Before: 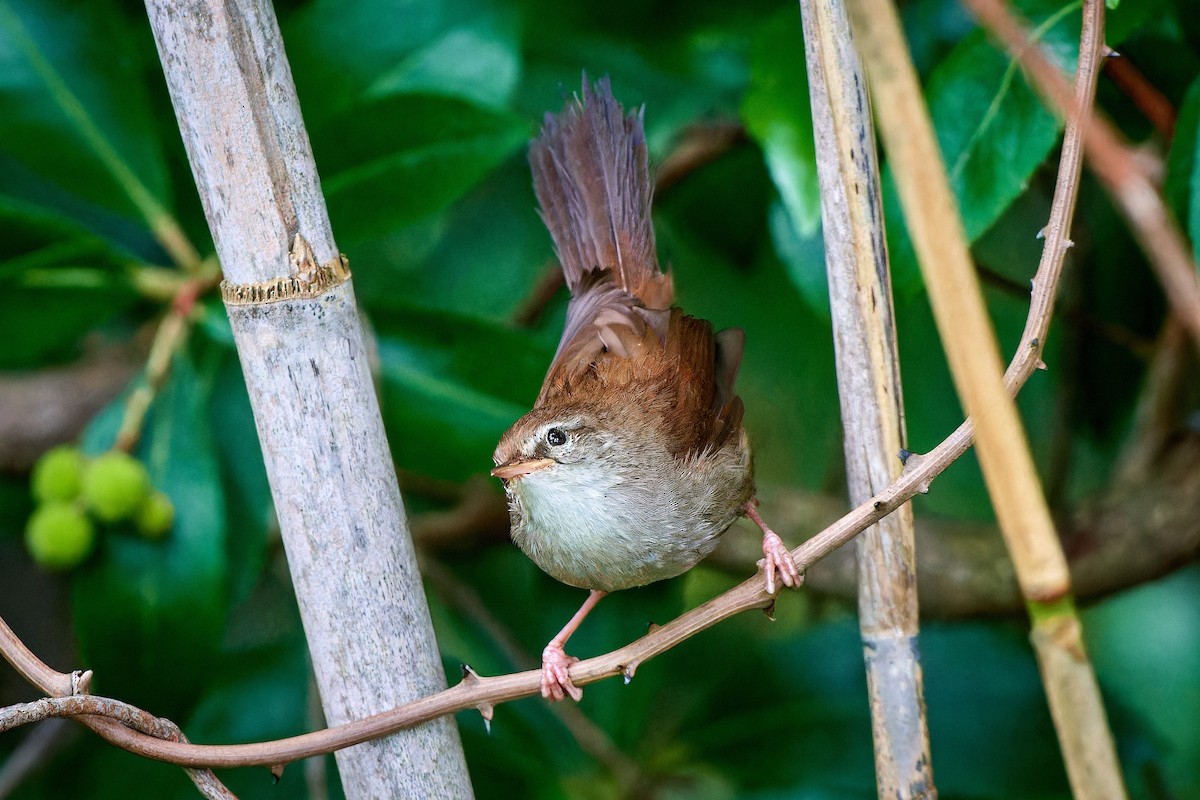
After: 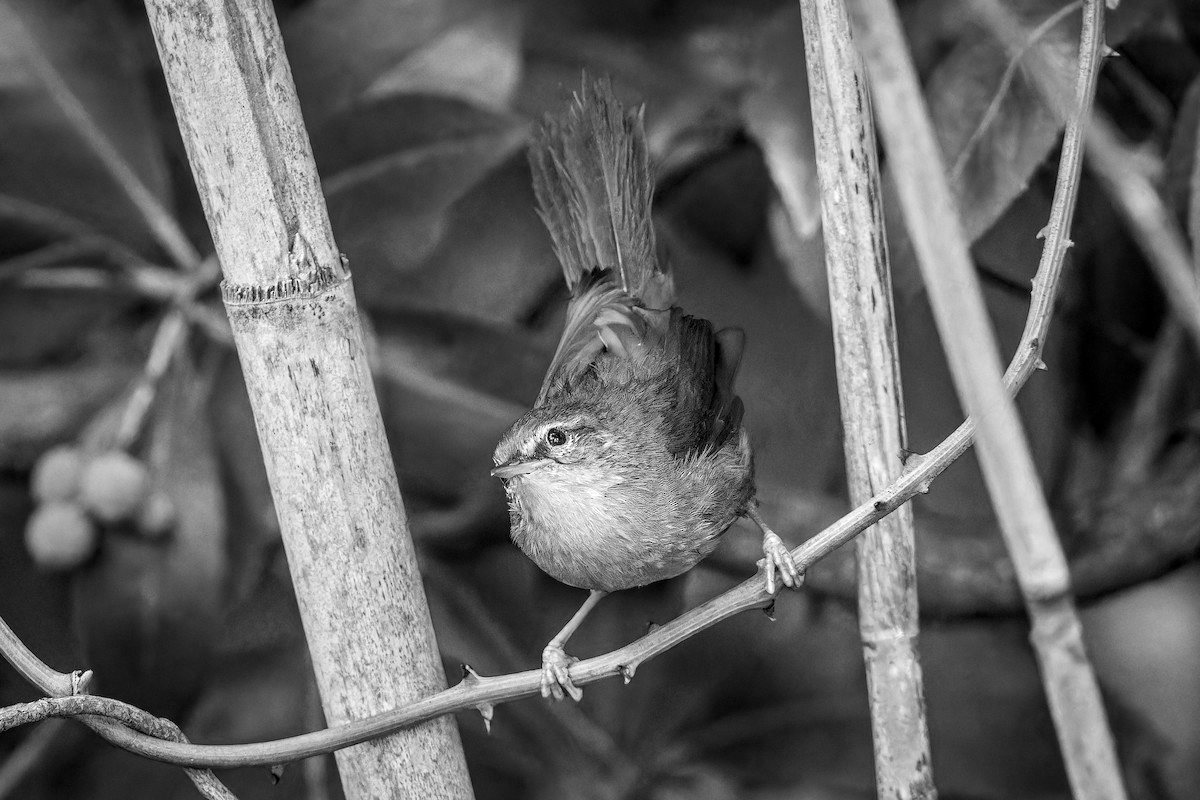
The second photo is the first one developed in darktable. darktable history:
local contrast: on, module defaults
monochrome: a -4.13, b 5.16, size 1
